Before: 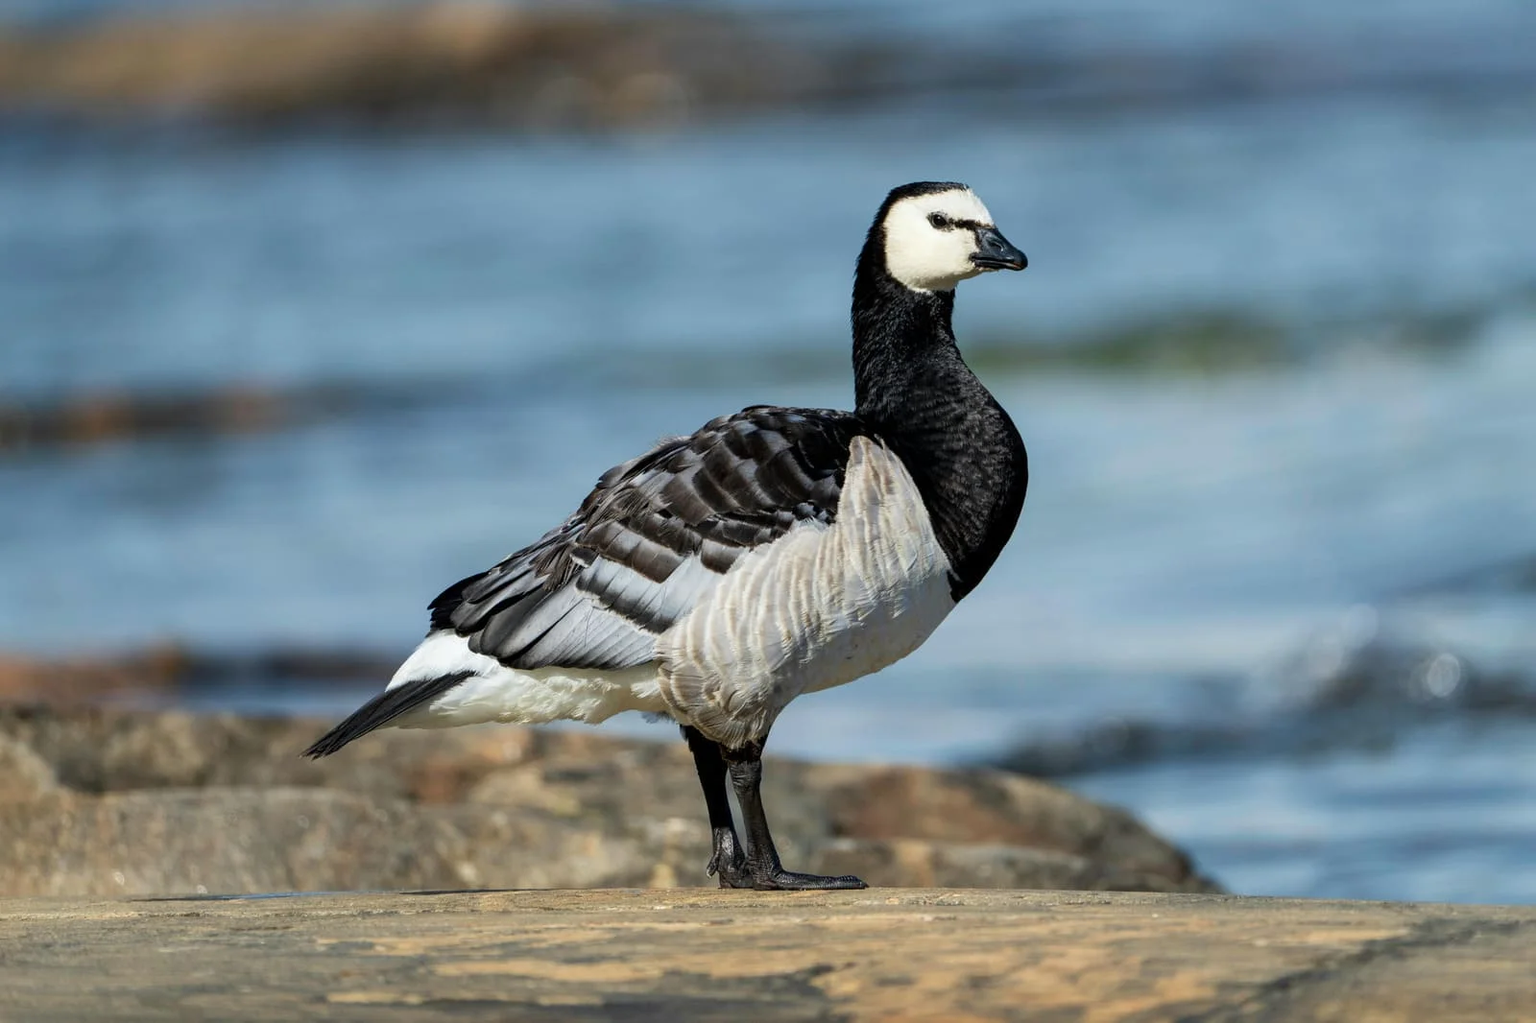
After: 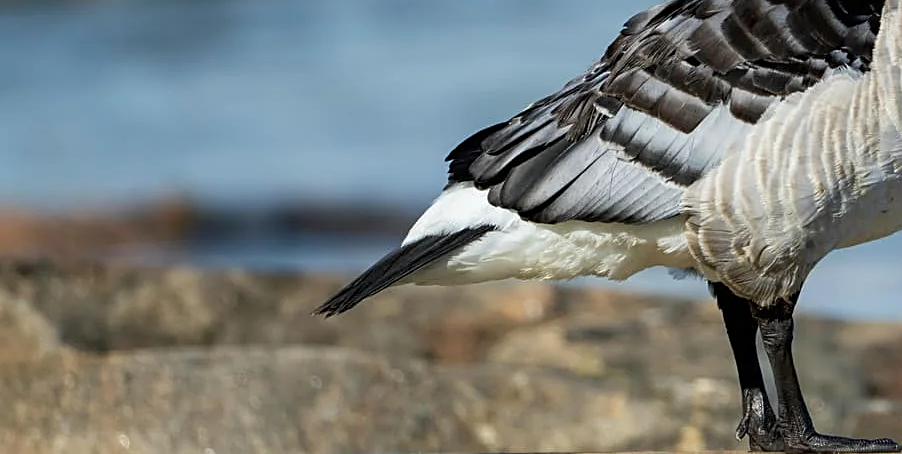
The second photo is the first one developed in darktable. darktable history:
rotate and perspective: automatic cropping original format, crop left 0, crop top 0
sharpen: on, module defaults
crop: top 44.483%, right 43.593%, bottom 12.892%
